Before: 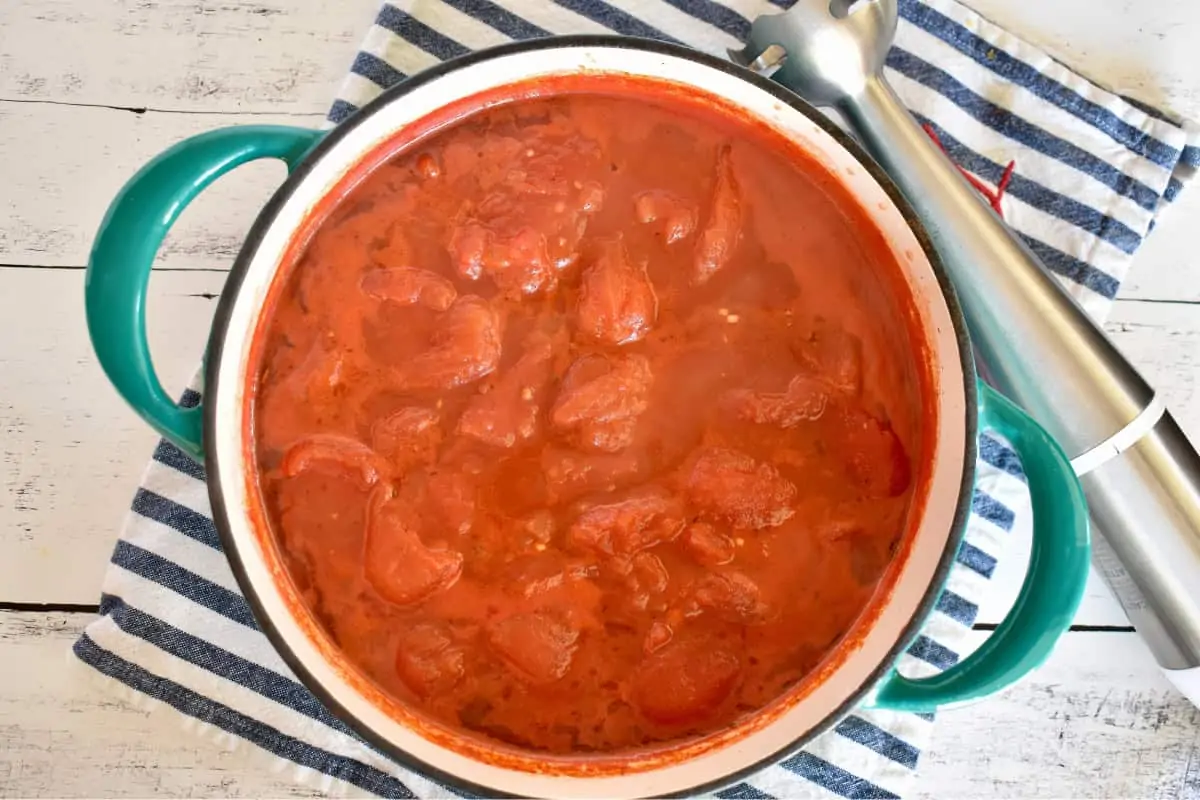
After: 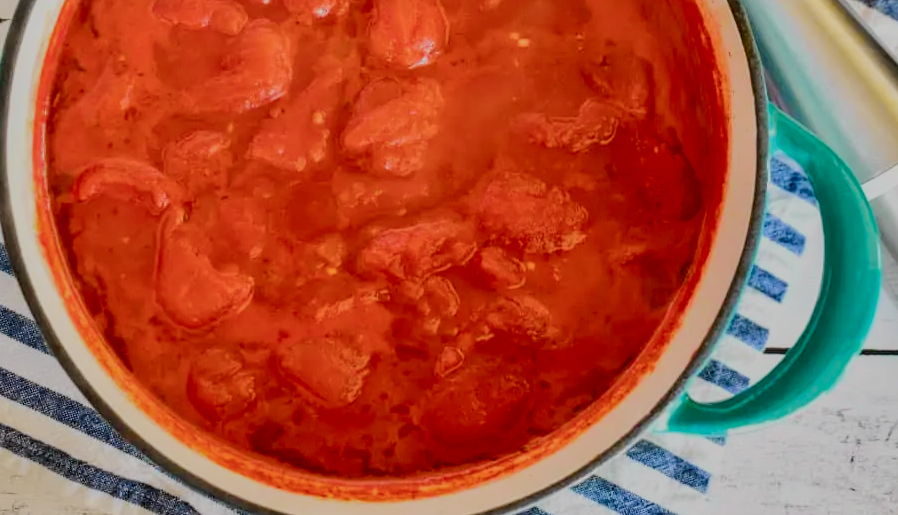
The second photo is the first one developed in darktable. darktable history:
crop and rotate: left 17.487%, top 34.597%, right 7.653%, bottom 0.927%
local contrast: on, module defaults
exposure: compensate highlight preservation false
tone curve: curves: ch0 [(0, 0.021) (0.049, 0.044) (0.157, 0.131) (0.365, 0.359) (0.499, 0.517) (0.675, 0.667) (0.856, 0.83) (1, 0.969)]; ch1 [(0, 0) (0.302, 0.309) (0.433, 0.443) (0.472, 0.47) (0.502, 0.503) (0.527, 0.516) (0.564, 0.557) (0.614, 0.645) (0.677, 0.722) (0.859, 0.889) (1, 1)]; ch2 [(0, 0) (0.33, 0.301) (0.447, 0.44) (0.487, 0.496) (0.502, 0.501) (0.535, 0.537) (0.565, 0.558) (0.608, 0.624) (1, 1)], color space Lab, independent channels, preserve colors none
velvia: on, module defaults
filmic rgb: middle gray luminance 2.66%, black relative exposure -9.96 EV, white relative exposure 6.98 EV, dynamic range scaling 9.7%, target black luminance 0%, hardness 3.16, latitude 43.63%, contrast 0.668, highlights saturation mix 4.74%, shadows ↔ highlights balance 14.04%
color balance rgb: linear chroma grading › global chroma 15.406%, perceptual saturation grading › global saturation 25.614%, perceptual brilliance grading › highlights 14.235%, perceptual brilliance grading › shadows -19.182%
